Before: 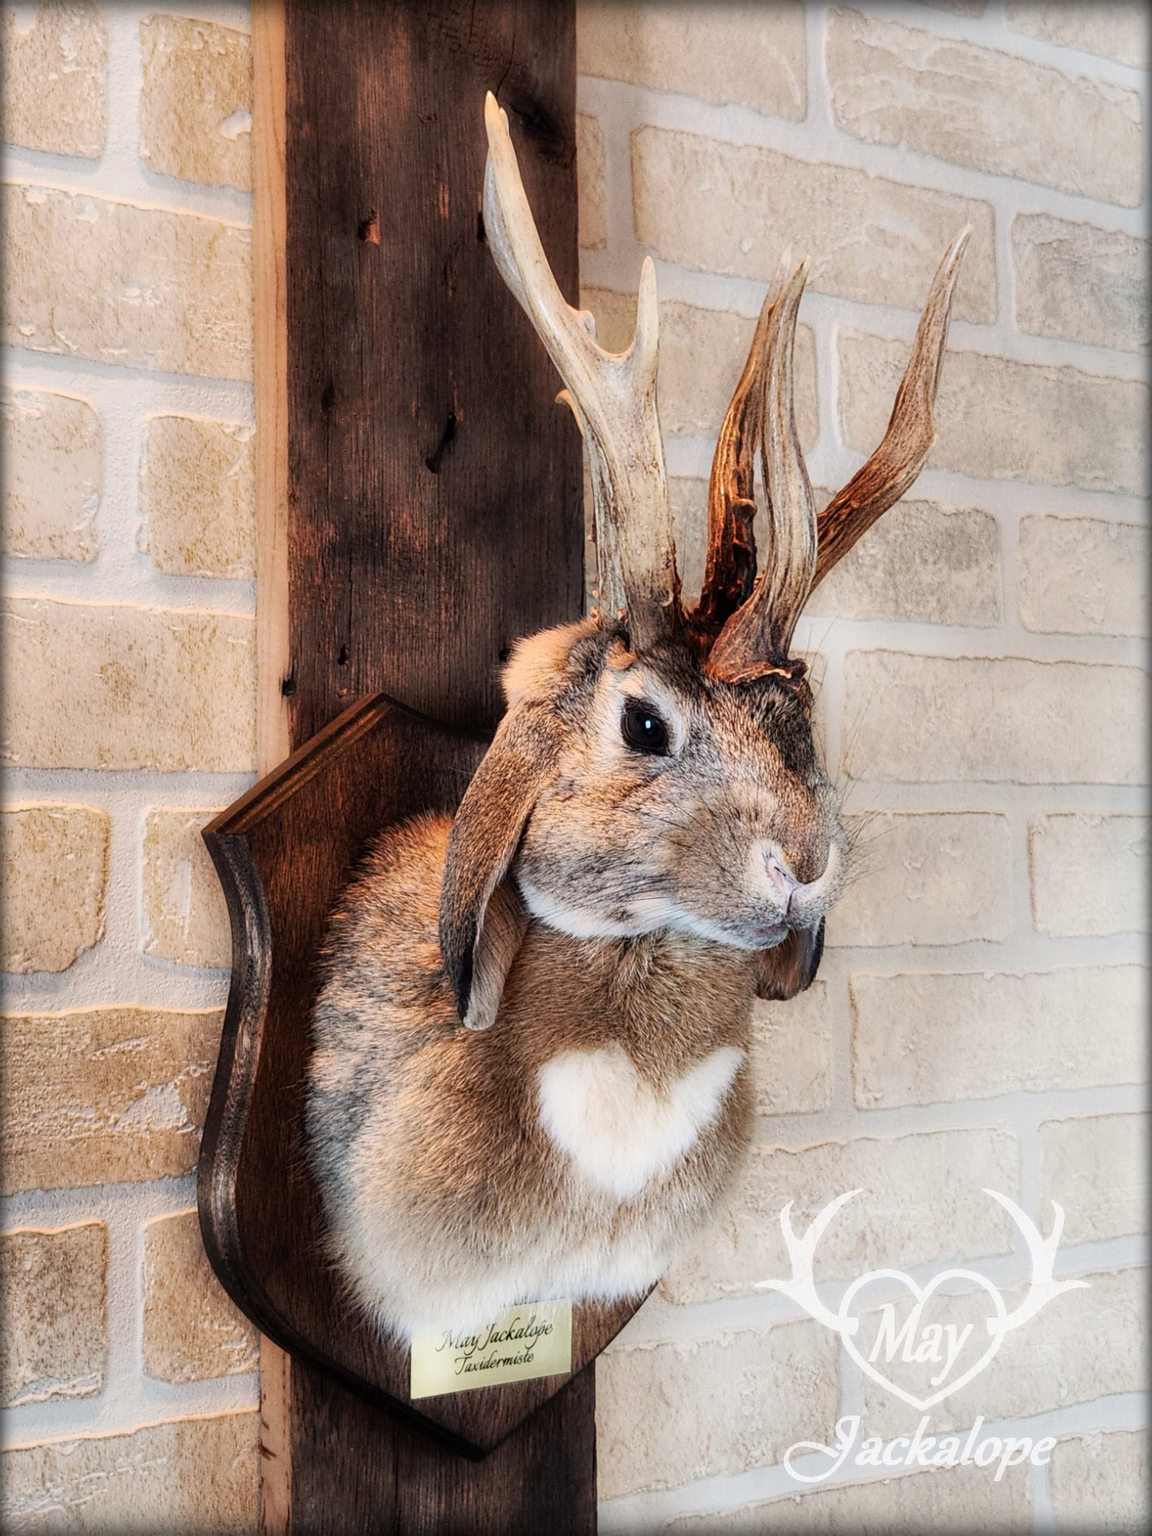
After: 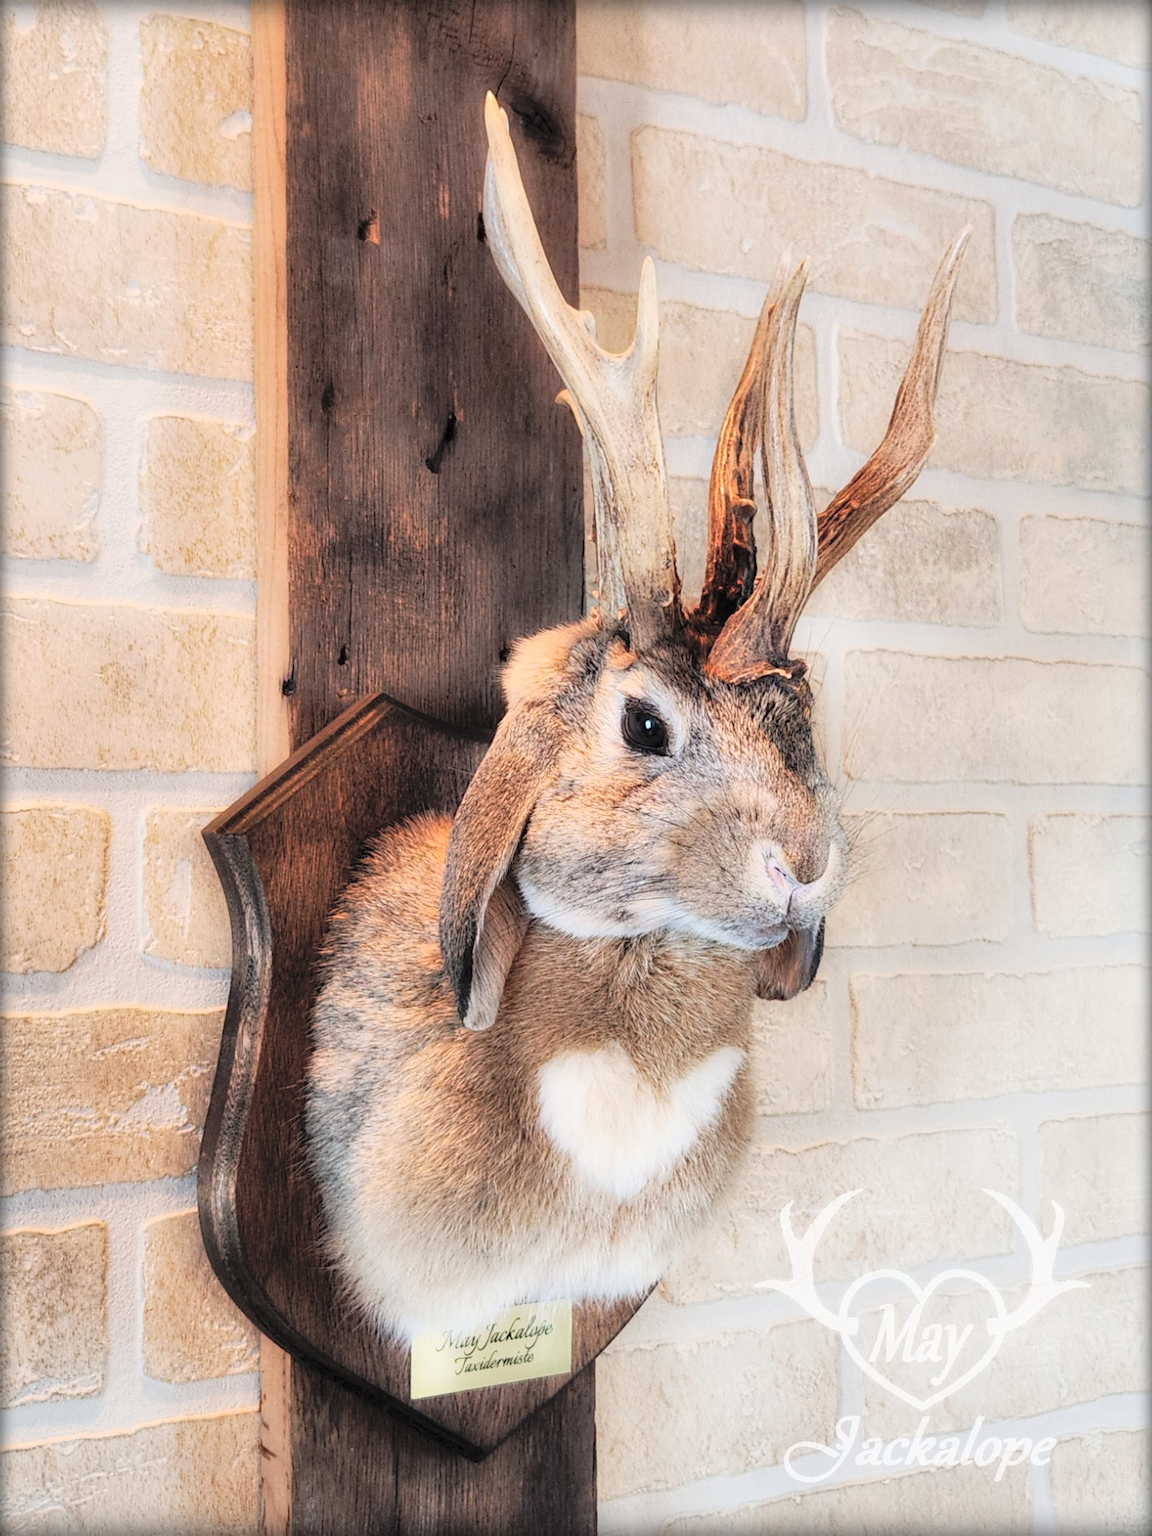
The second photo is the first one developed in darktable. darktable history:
contrast brightness saturation: brightness 0.277
